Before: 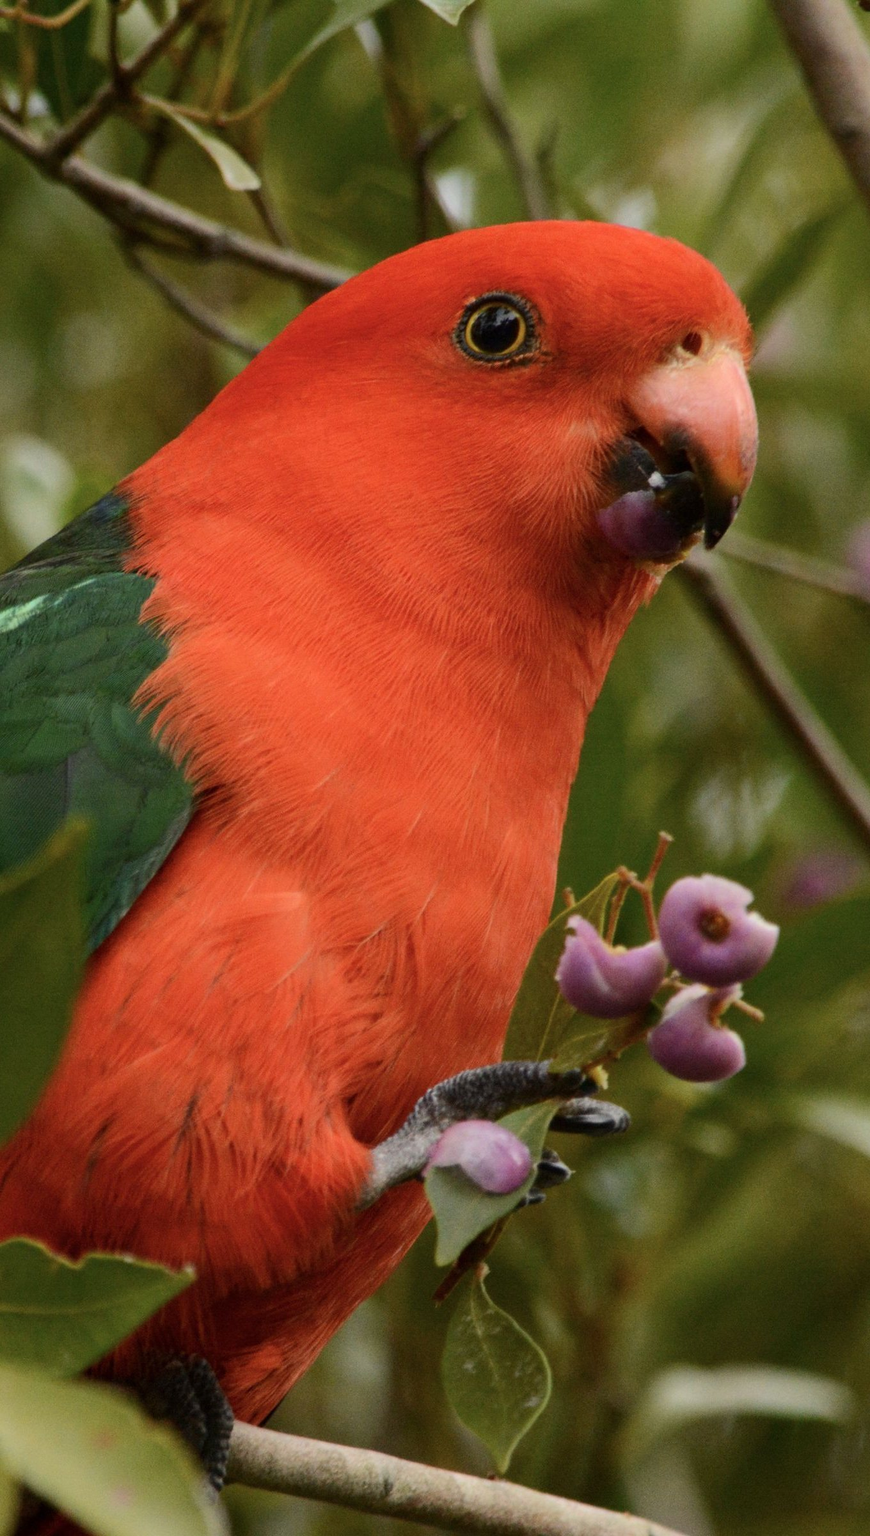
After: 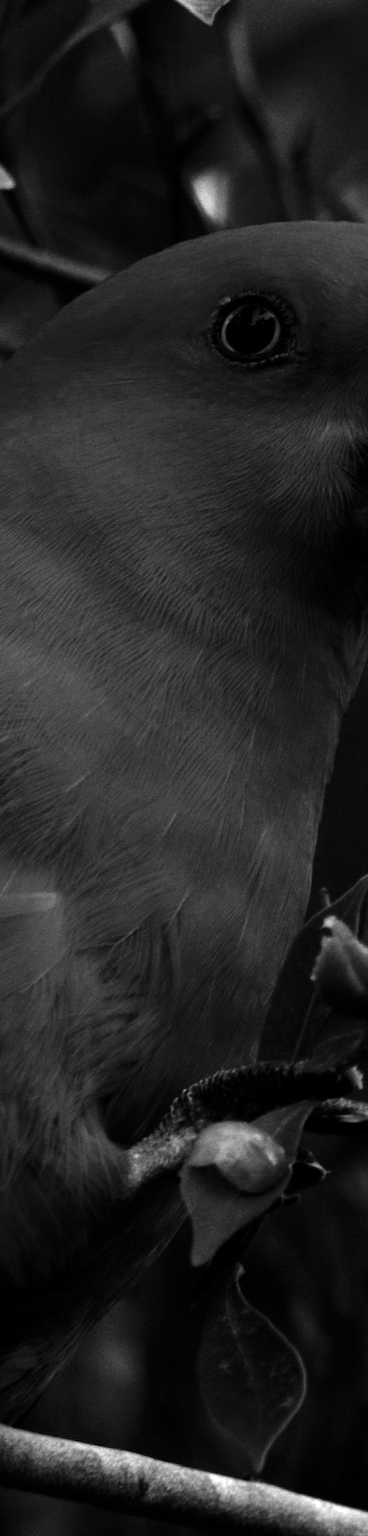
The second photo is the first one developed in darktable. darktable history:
crop: left 28.171%, right 29.091%
contrast brightness saturation: contrast 0.017, brightness -0.995, saturation -0.997
color balance rgb: perceptual saturation grading › global saturation 10.104%, perceptual brilliance grading › global brilliance 18.254%, global vibrance 9.15%
